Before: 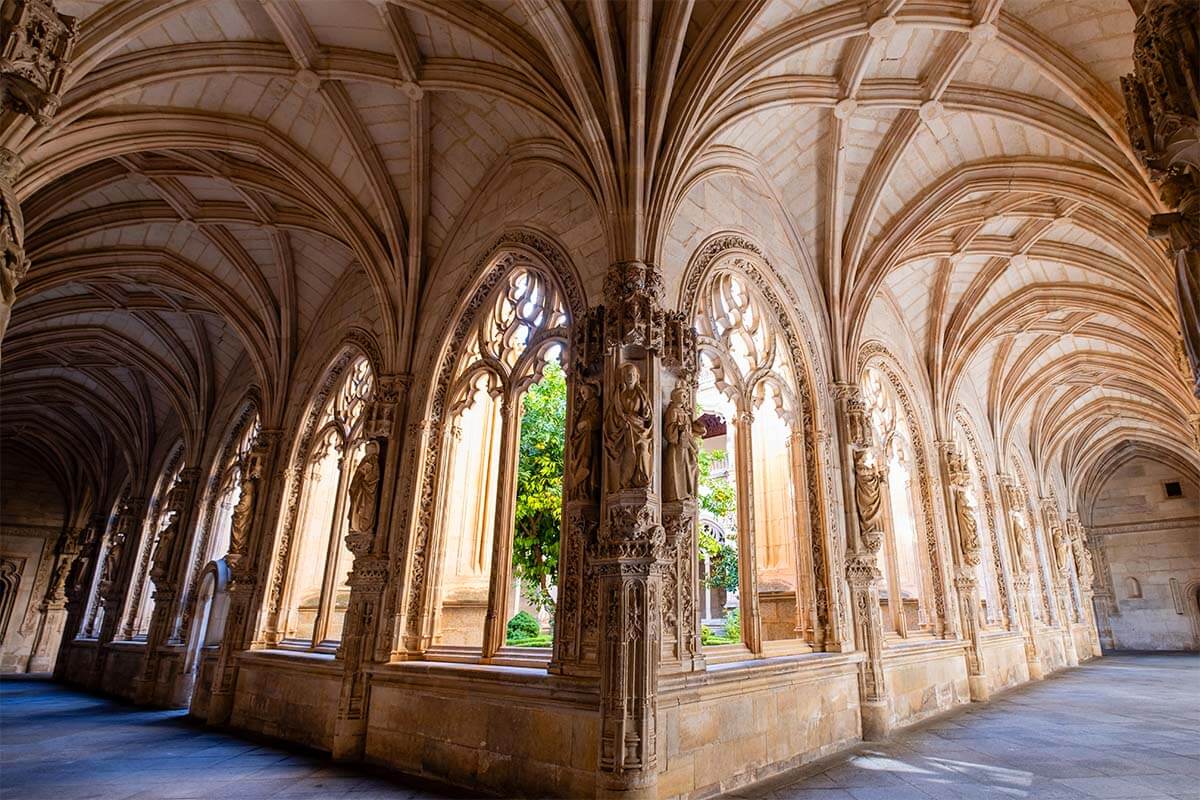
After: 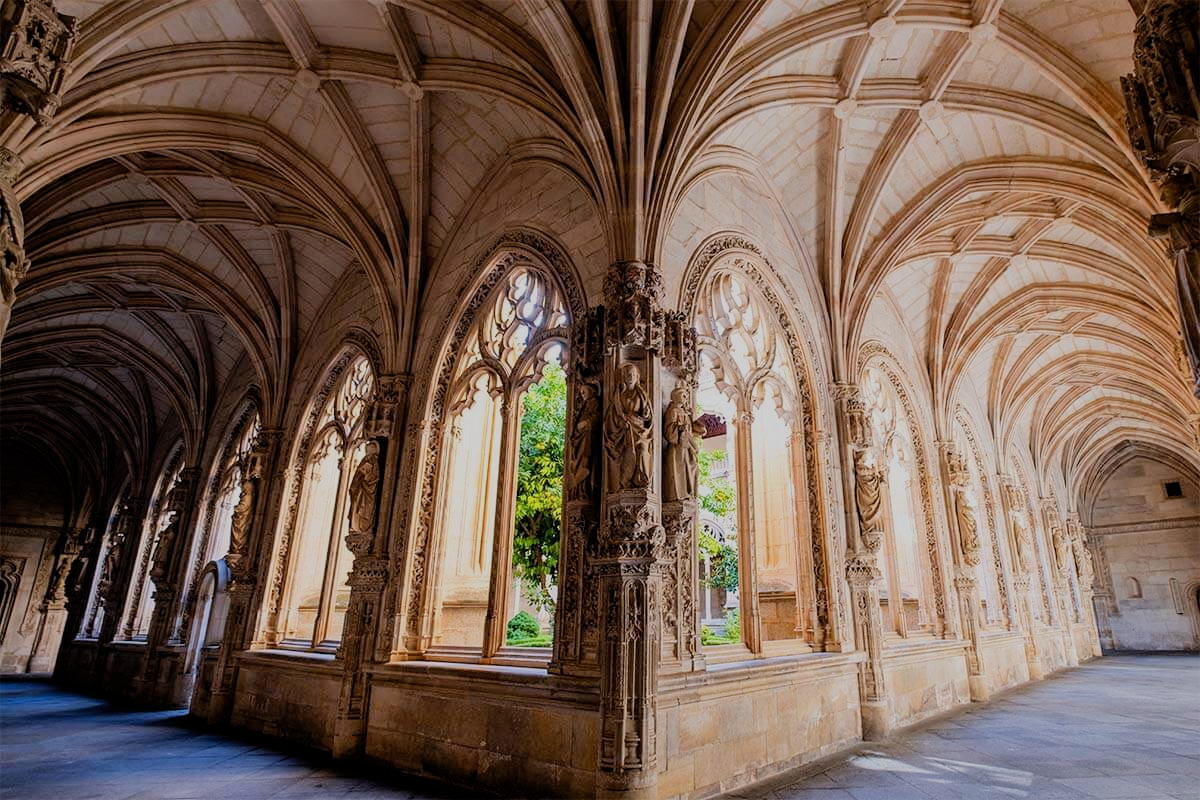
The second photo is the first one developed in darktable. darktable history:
filmic rgb: black relative exposure -7.29 EV, white relative exposure 5.07 EV, hardness 3.19
exposure: compensate highlight preservation false
